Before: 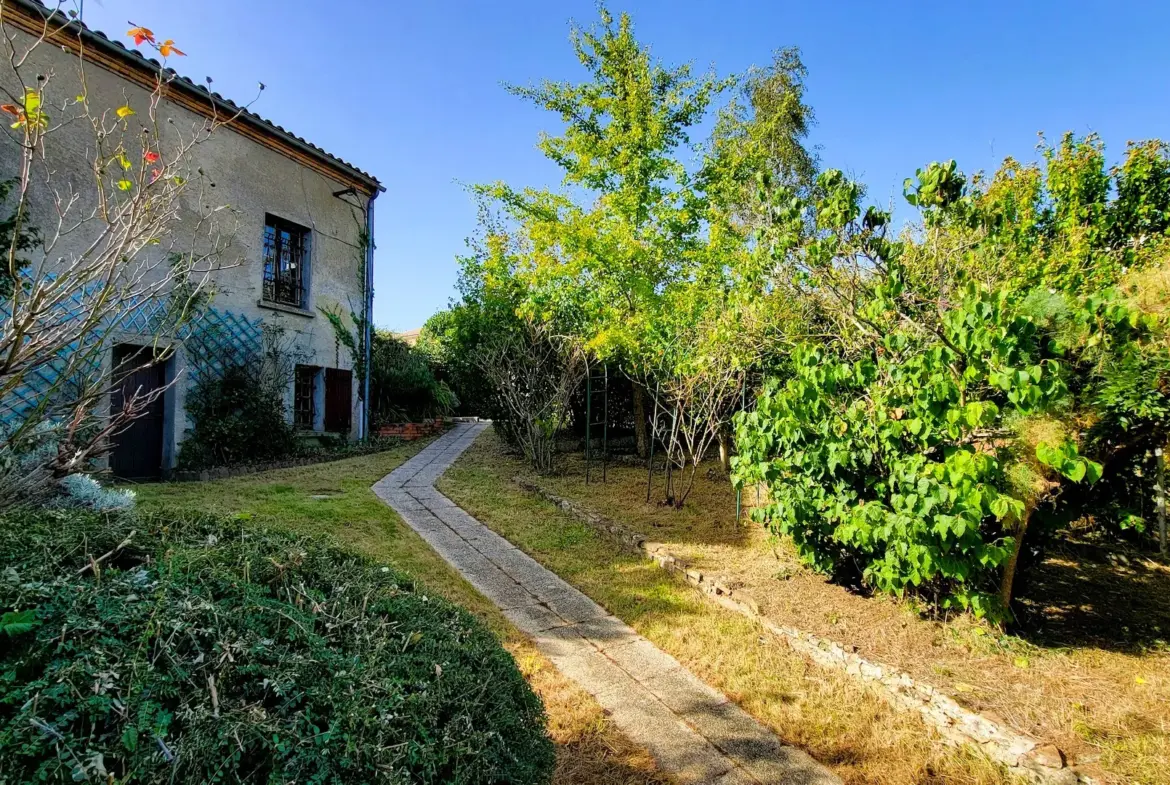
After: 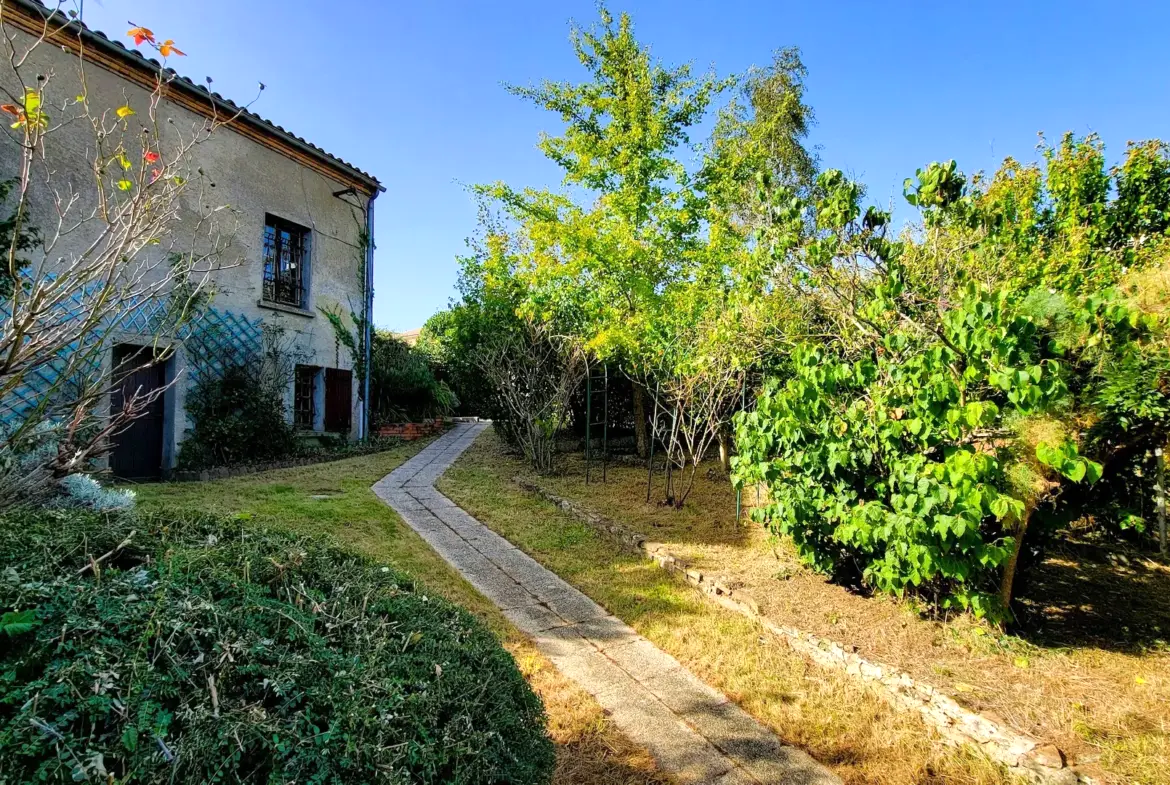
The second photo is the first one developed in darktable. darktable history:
exposure: exposure 0.178 EV, compensate highlight preservation false
